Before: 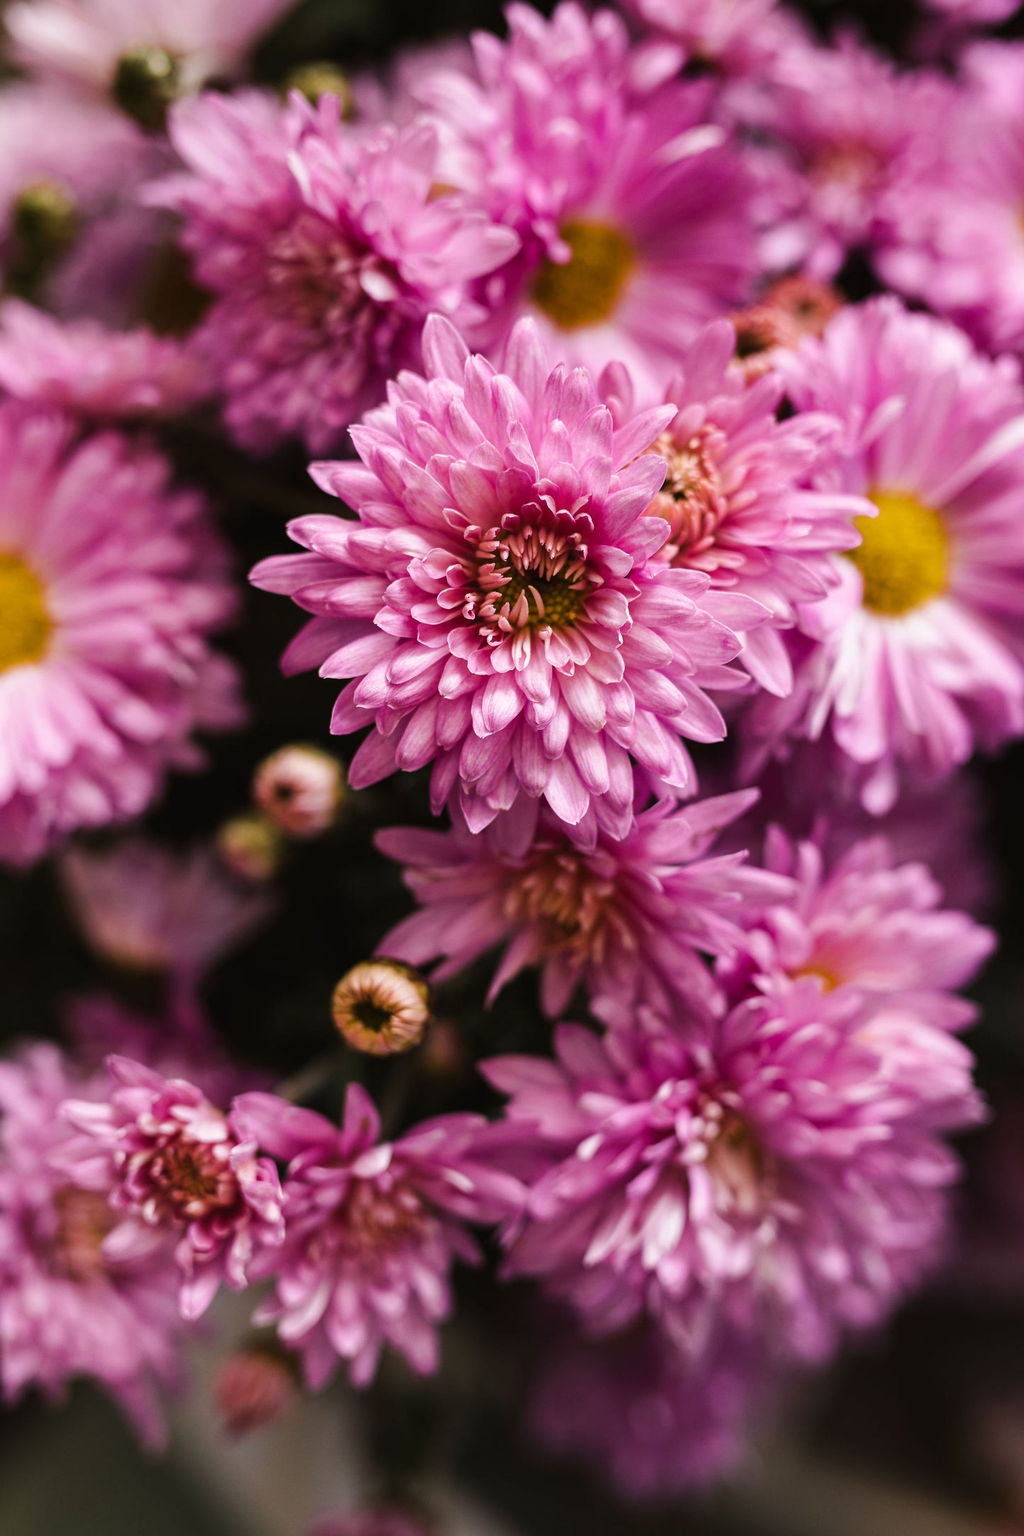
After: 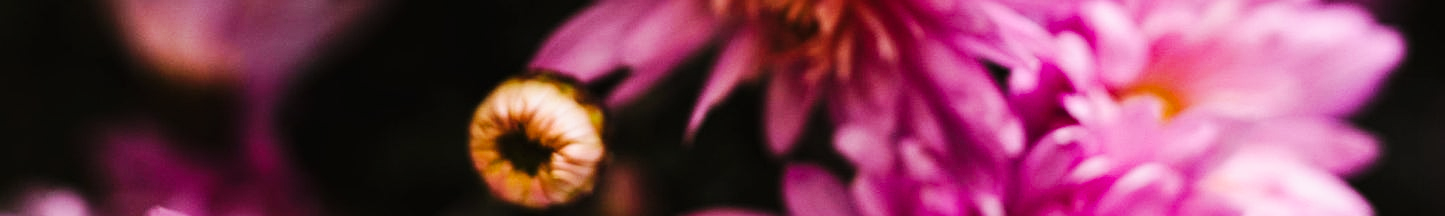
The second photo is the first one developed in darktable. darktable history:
crop and rotate: top 59.084%, bottom 30.916%
base curve: curves: ch0 [(0, 0) (0.032, 0.025) (0.121, 0.166) (0.206, 0.329) (0.605, 0.79) (1, 1)], preserve colors none
sharpen: radius 1.272, amount 0.305, threshold 0
